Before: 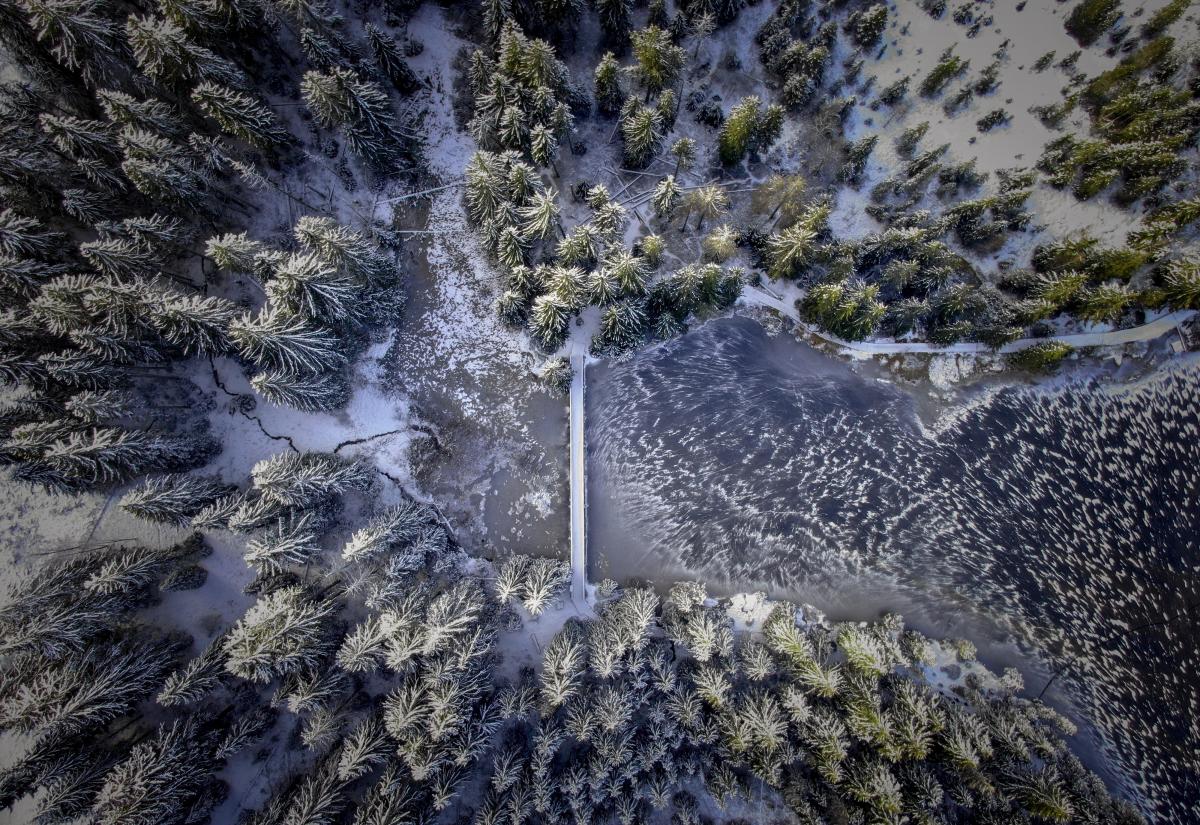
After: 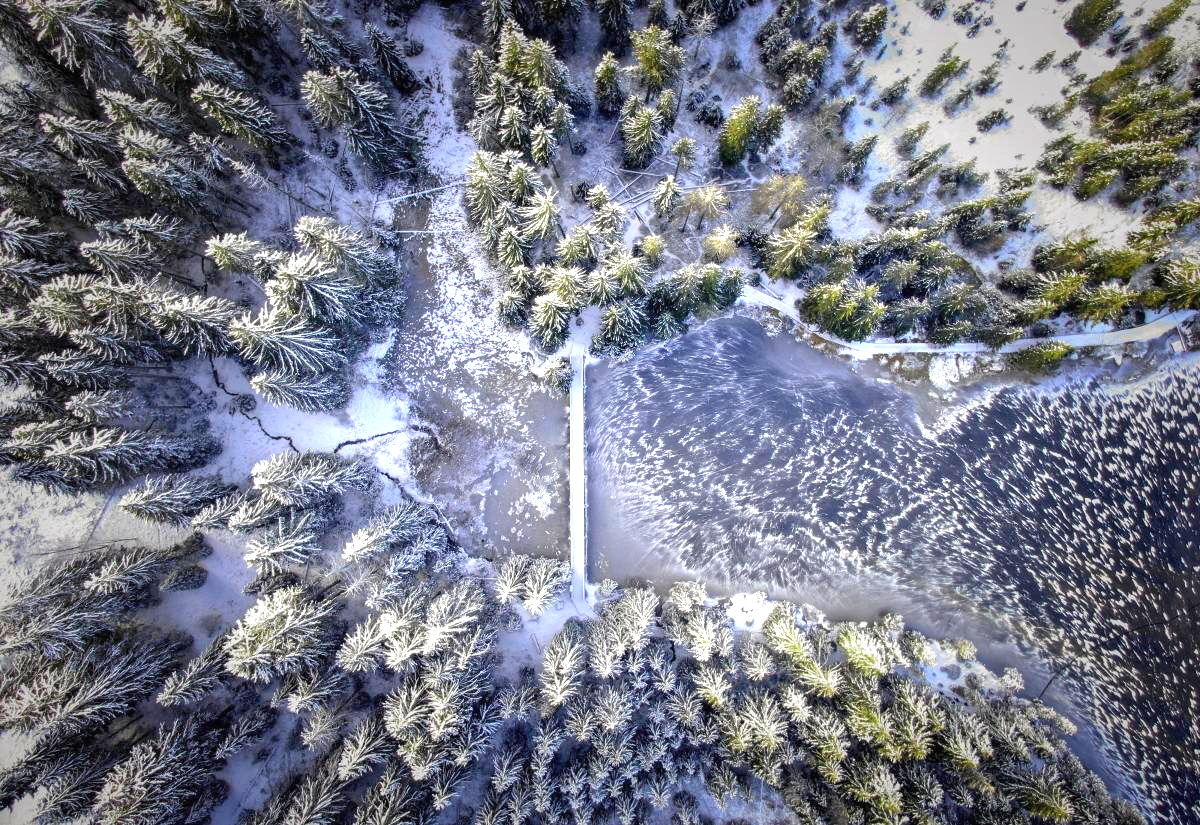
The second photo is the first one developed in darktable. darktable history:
exposure: black level correction 0, exposure 1.2 EV, compensate highlight preservation false
contrast brightness saturation: contrast 0.03, brightness 0.06, saturation 0.13
